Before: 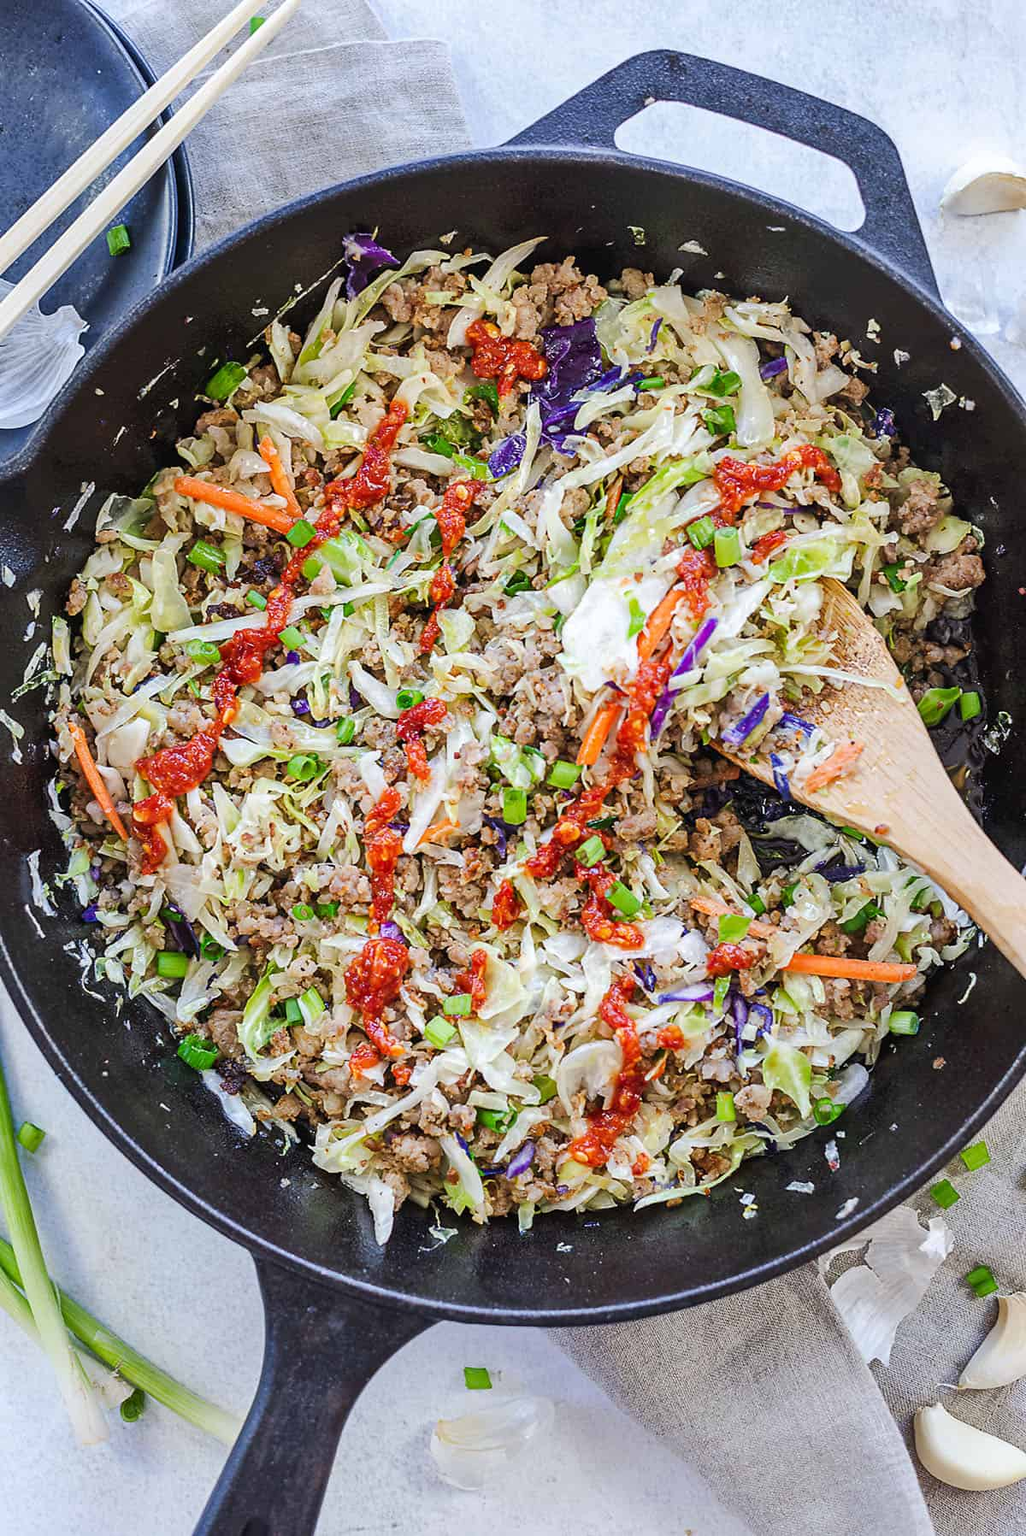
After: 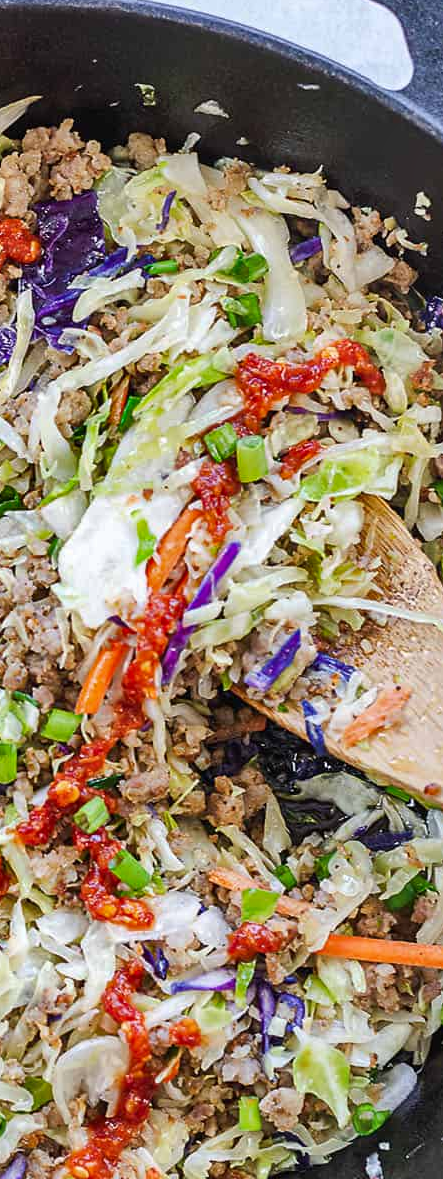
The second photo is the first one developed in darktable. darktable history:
crop and rotate: left 49.936%, top 10.094%, right 13.136%, bottom 24.256%
shadows and highlights: radius 100.41, shadows 50.55, highlights -64.36, highlights color adjustment 49.82%, soften with gaussian
